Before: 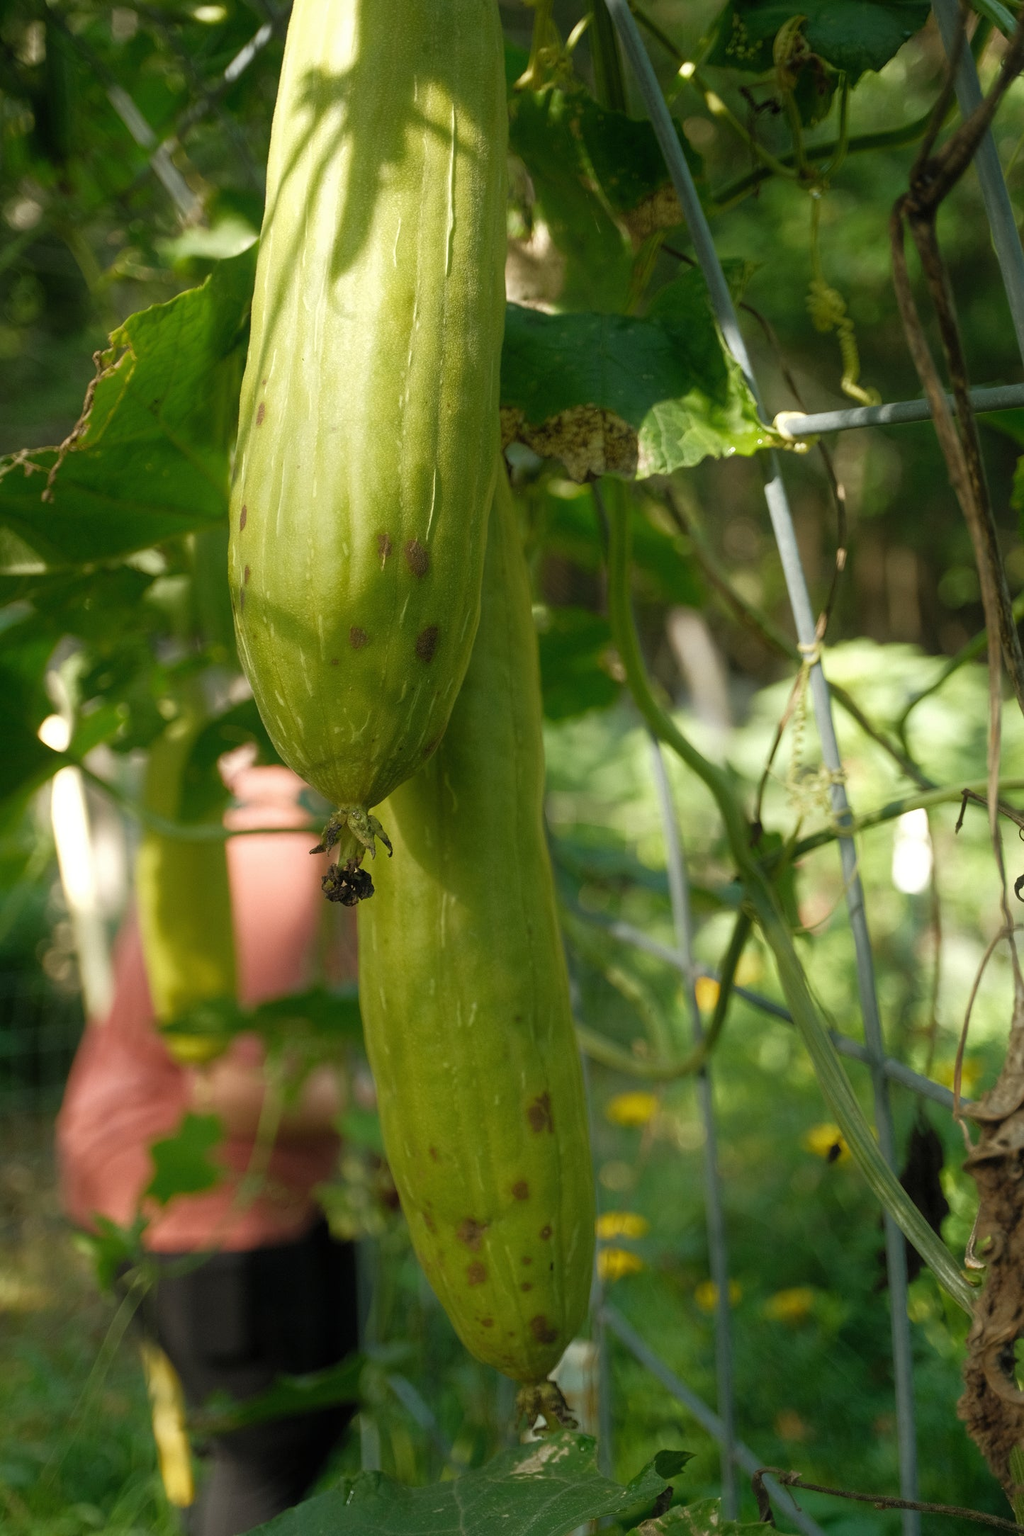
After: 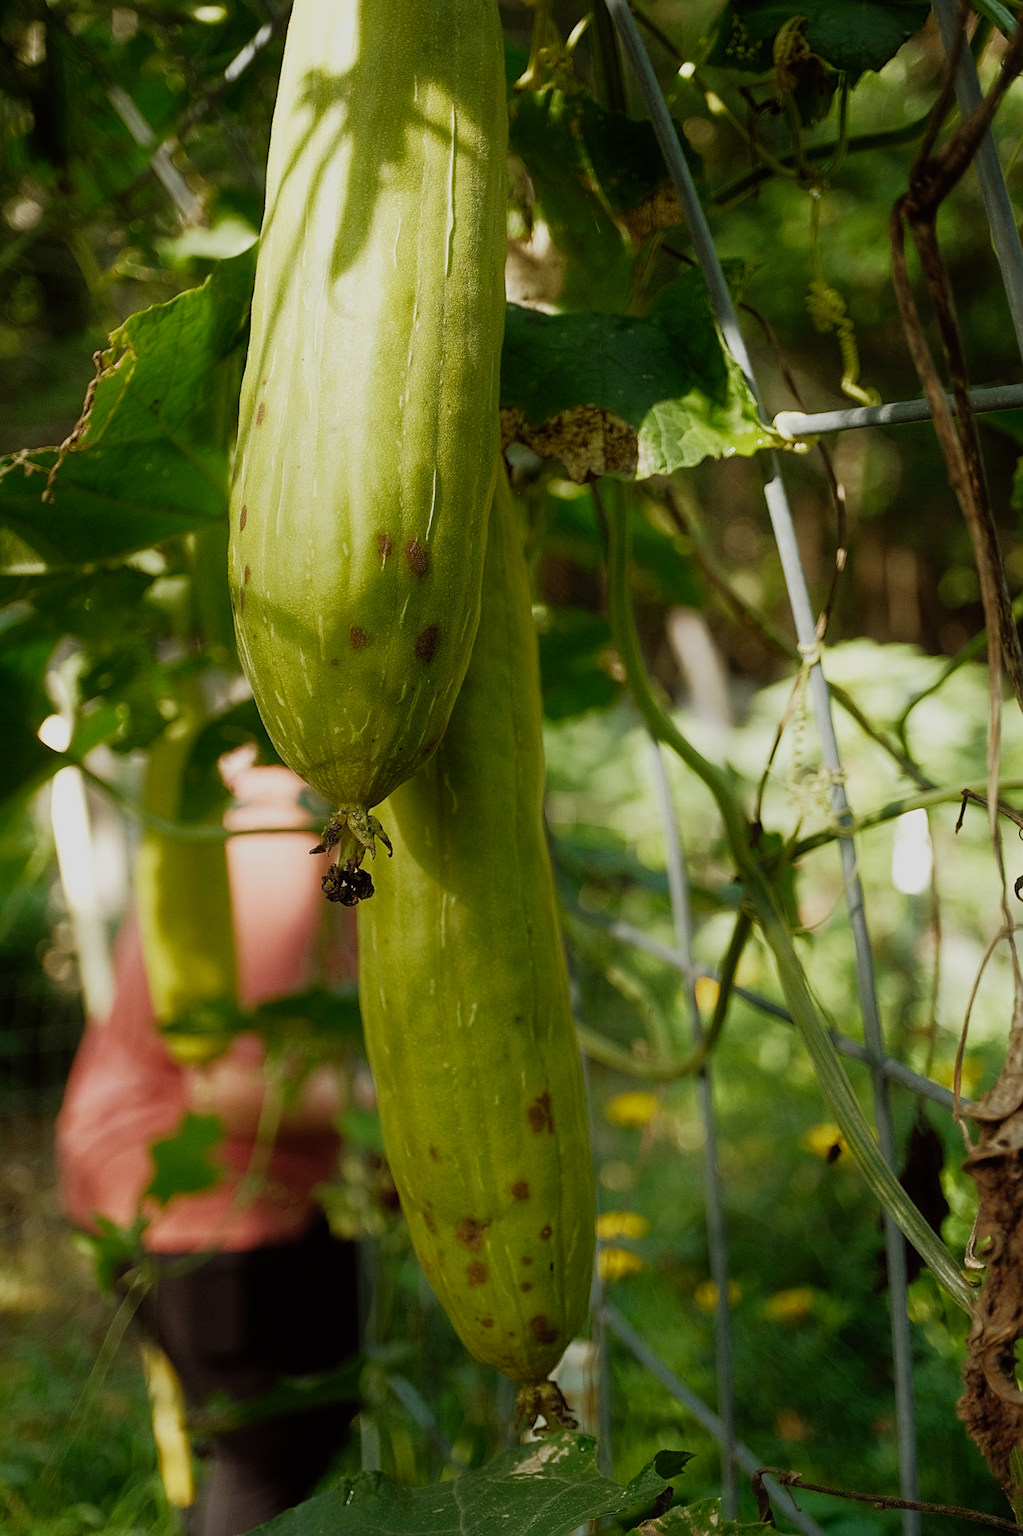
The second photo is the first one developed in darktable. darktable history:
sigmoid: skew -0.2, preserve hue 0%, red attenuation 0.1, red rotation 0.035, green attenuation 0.1, green rotation -0.017, blue attenuation 0.15, blue rotation -0.052, base primaries Rec2020
exposure: compensate highlight preservation false
sharpen: on, module defaults
color balance: mode lift, gamma, gain (sRGB), lift [1, 1.049, 1, 1]
